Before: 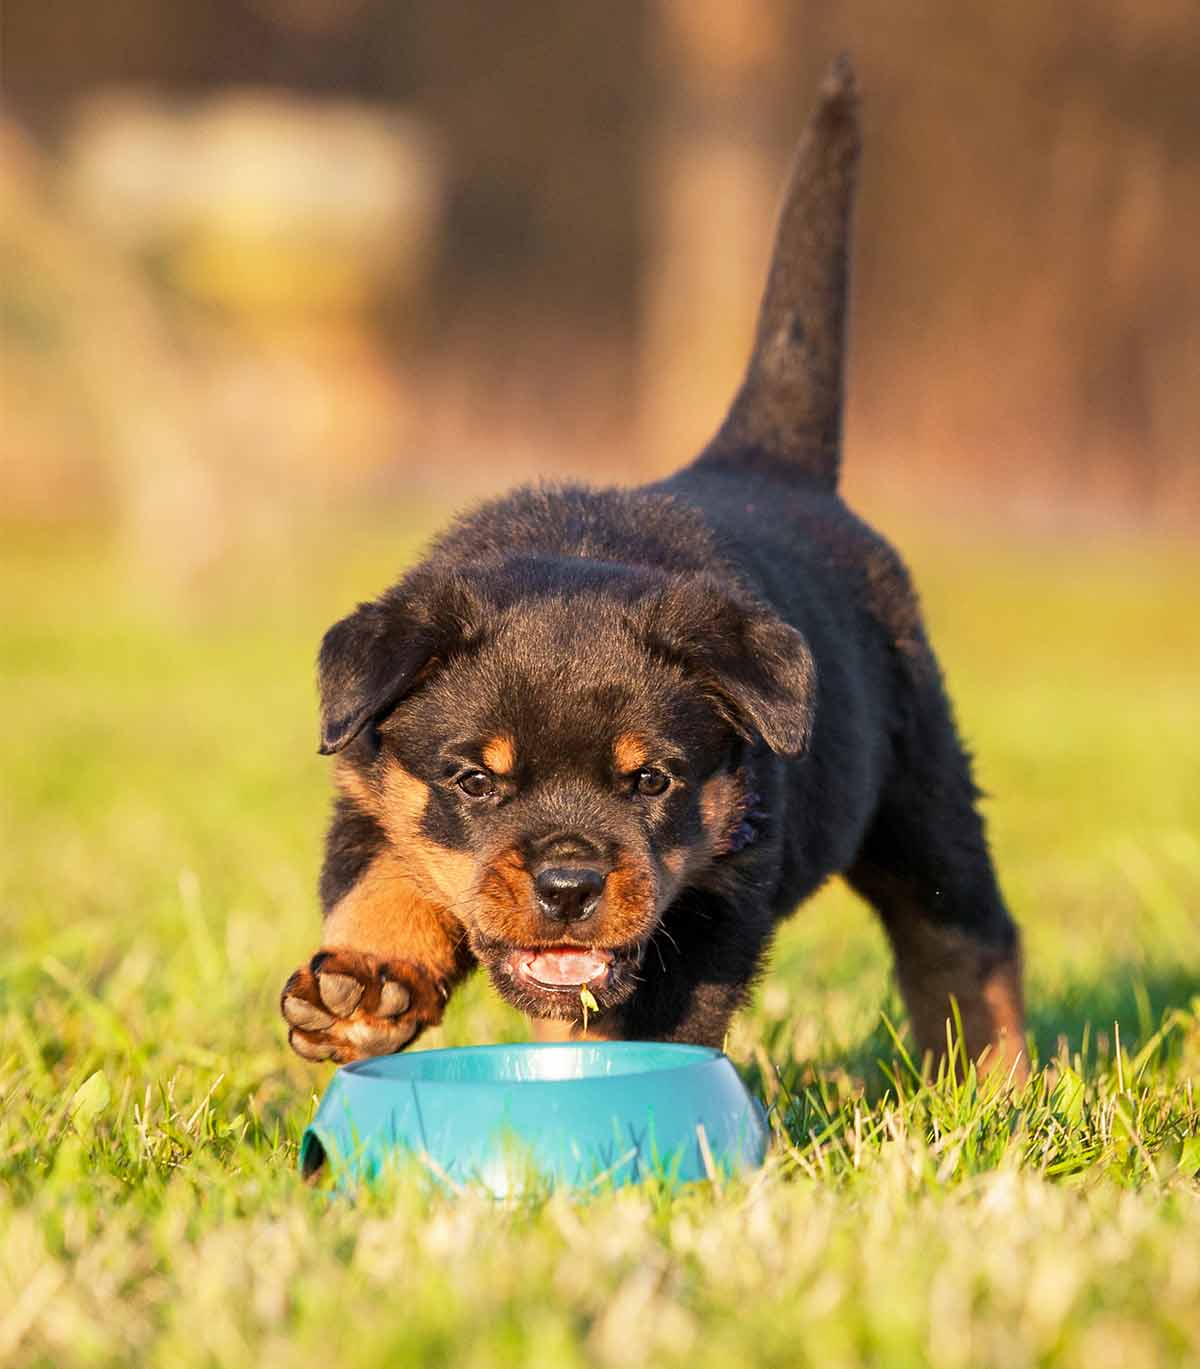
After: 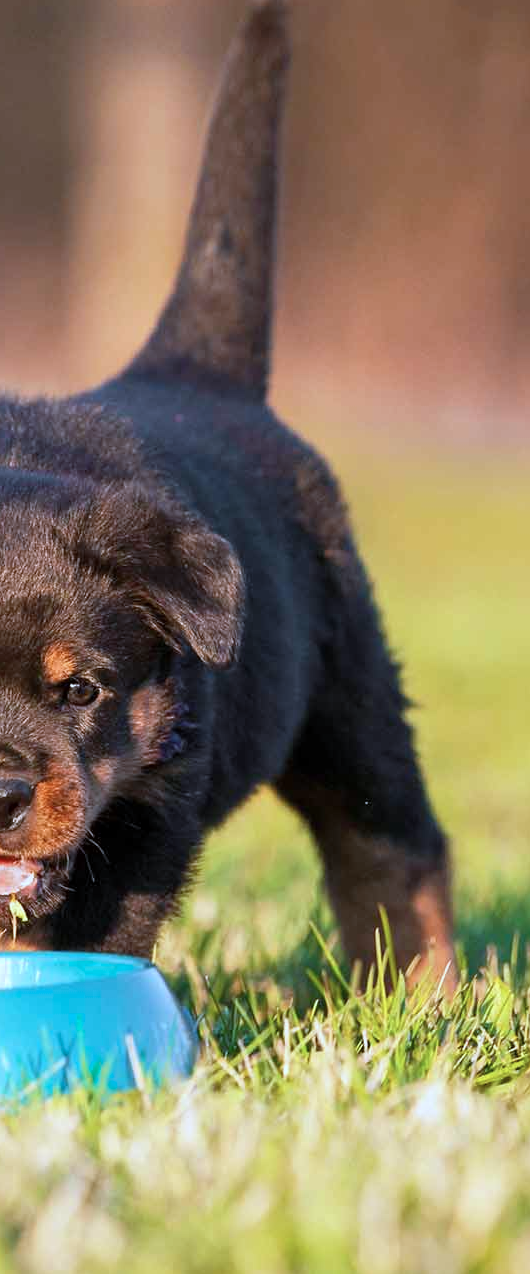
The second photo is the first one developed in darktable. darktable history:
white balance: red 0.974, blue 1.044
crop: left 47.628%, top 6.643%, right 7.874%
color correction: highlights a* -2.24, highlights b* -18.1
